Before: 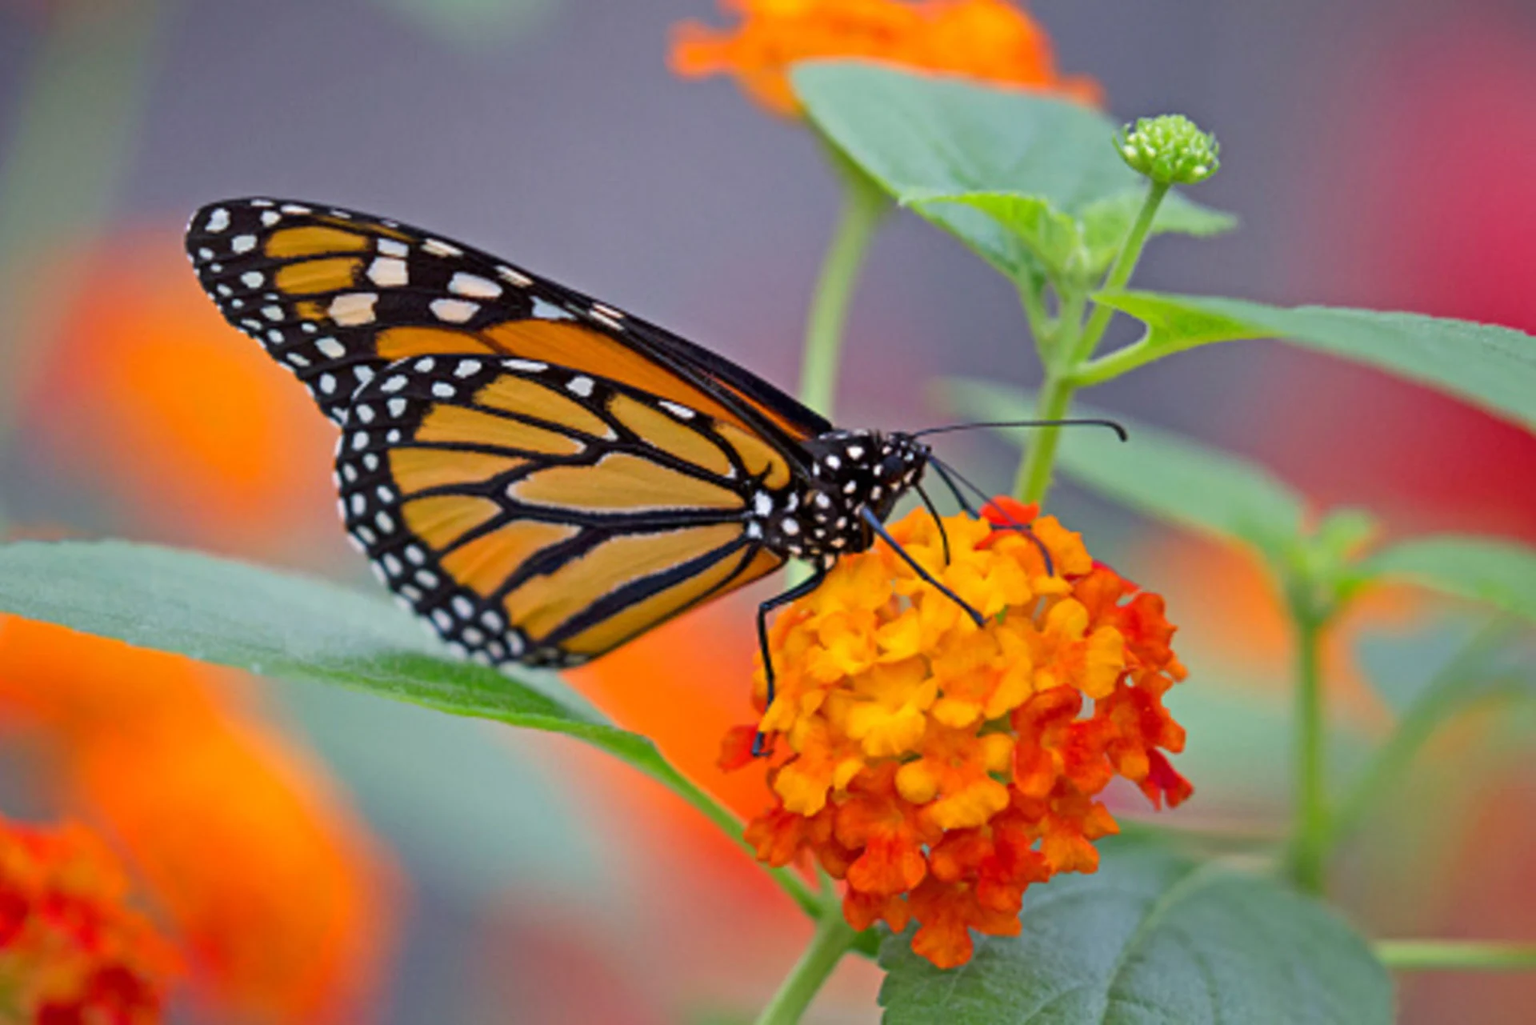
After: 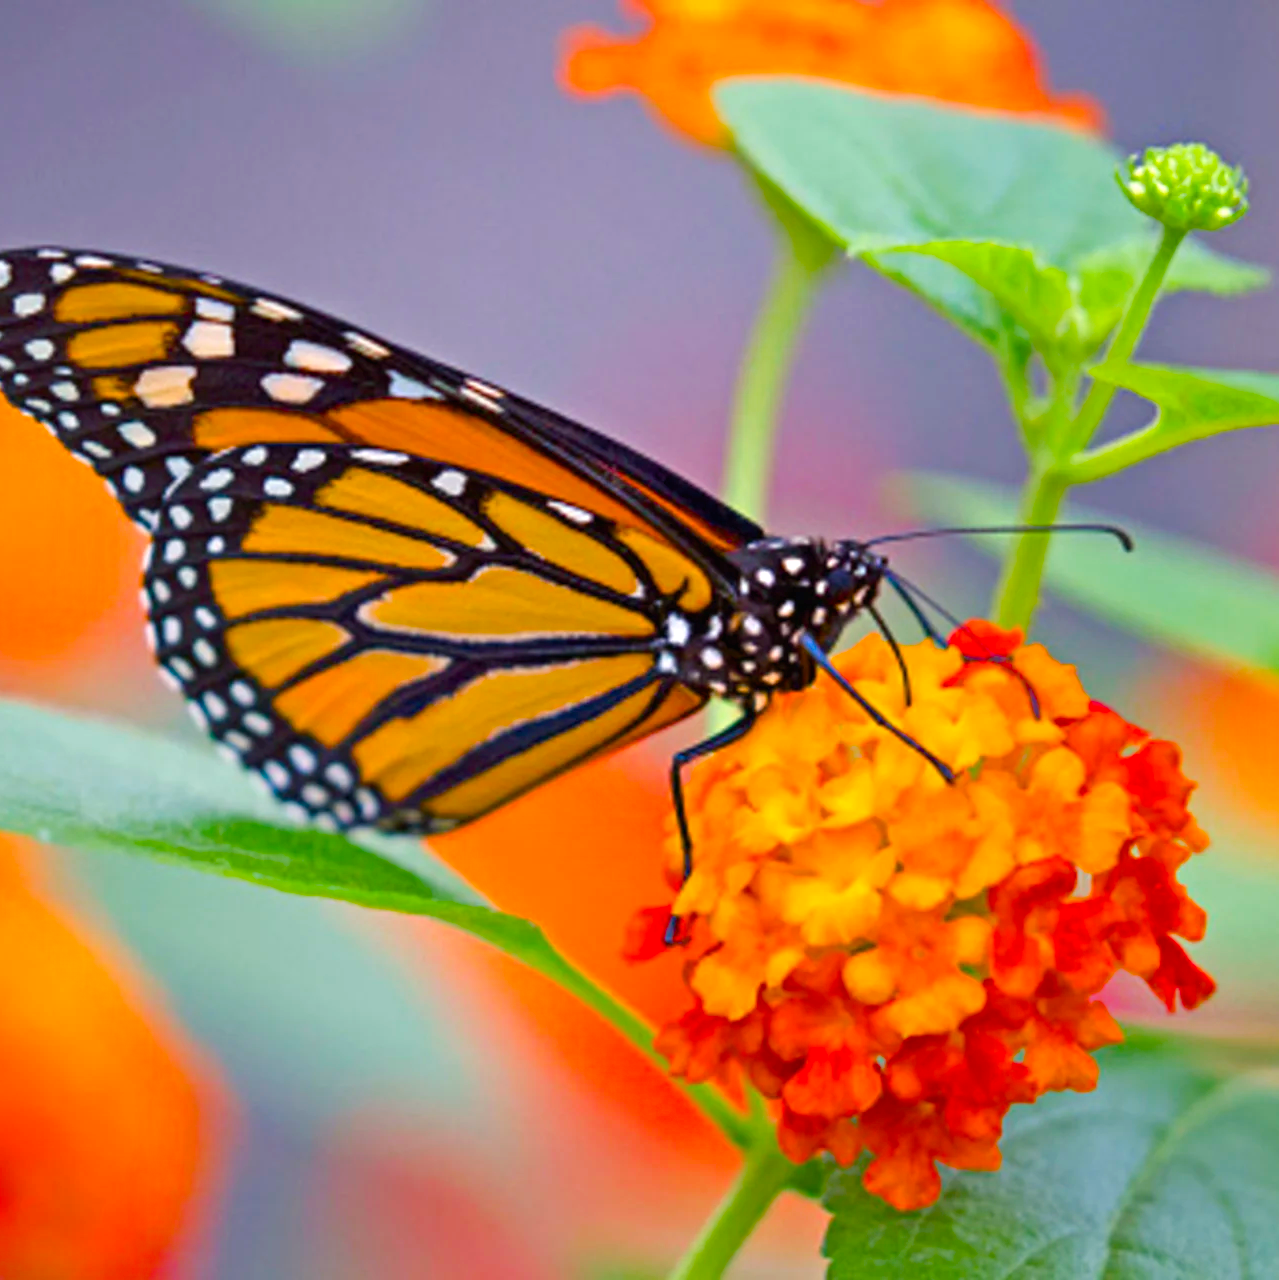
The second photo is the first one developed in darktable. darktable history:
contrast brightness saturation: contrast -0.019, brightness -0.013, saturation 0.042
crop and rotate: left 14.391%, right 18.959%
color balance rgb: highlights gain › chroma 1.017%, highlights gain › hue 60.23°, linear chroma grading › global chroma 14.923%, perceptual saturation grading › global saturation 35.059%, perceptual saturation grading › highlights -29.904%, perceptual saturation grading › shadows 34.934%, perceptual brilliance grading › global brilliance 10.308%, perceptual brilliance grading › shadows 14.929%
